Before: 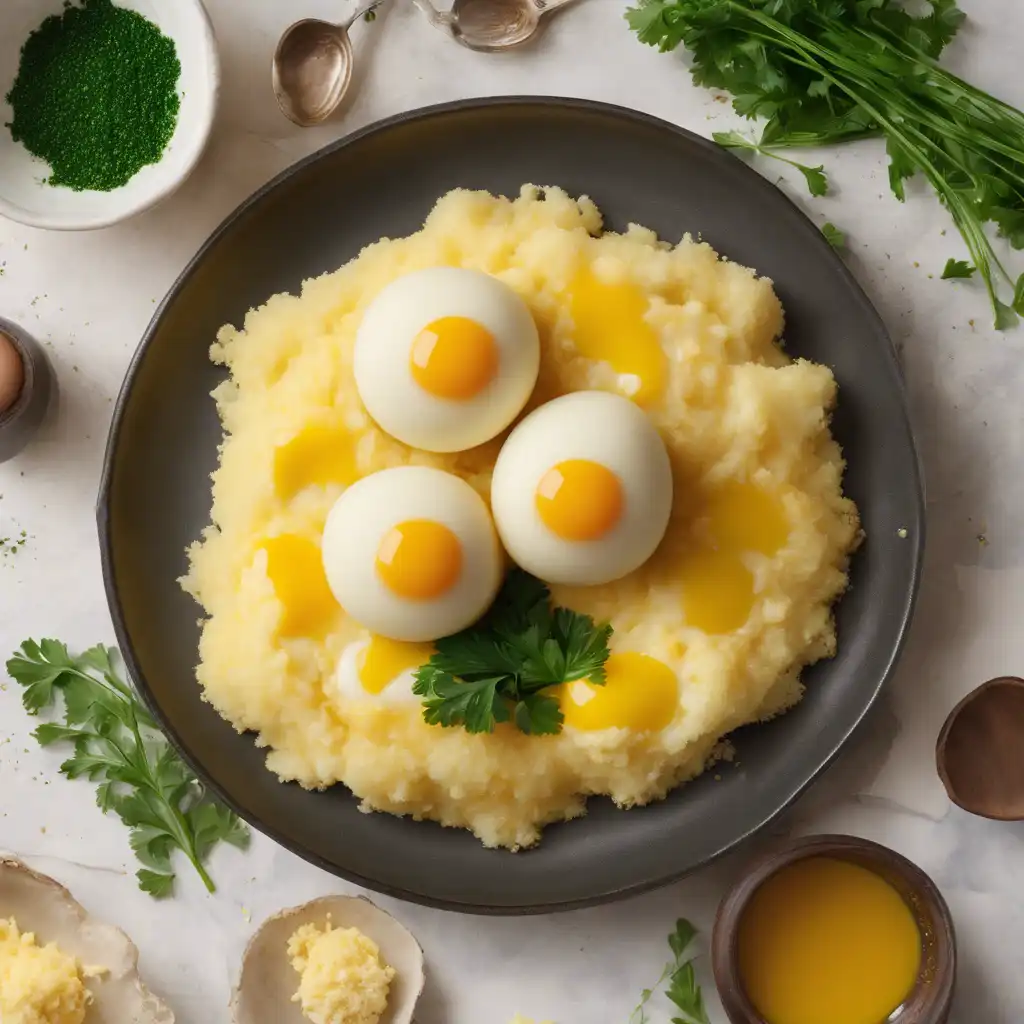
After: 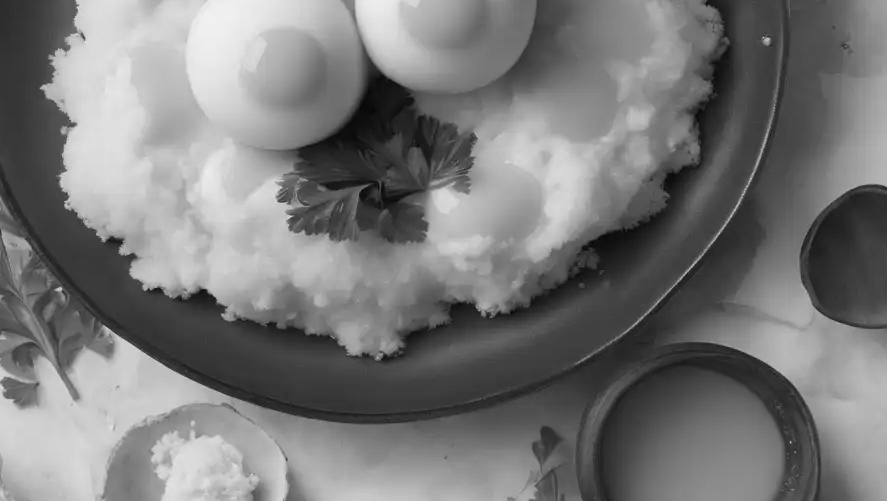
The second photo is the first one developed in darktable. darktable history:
monochrome: on, module defaults
crop and rotate: left 13.306%, top 48.129%, bottom 2.928%
